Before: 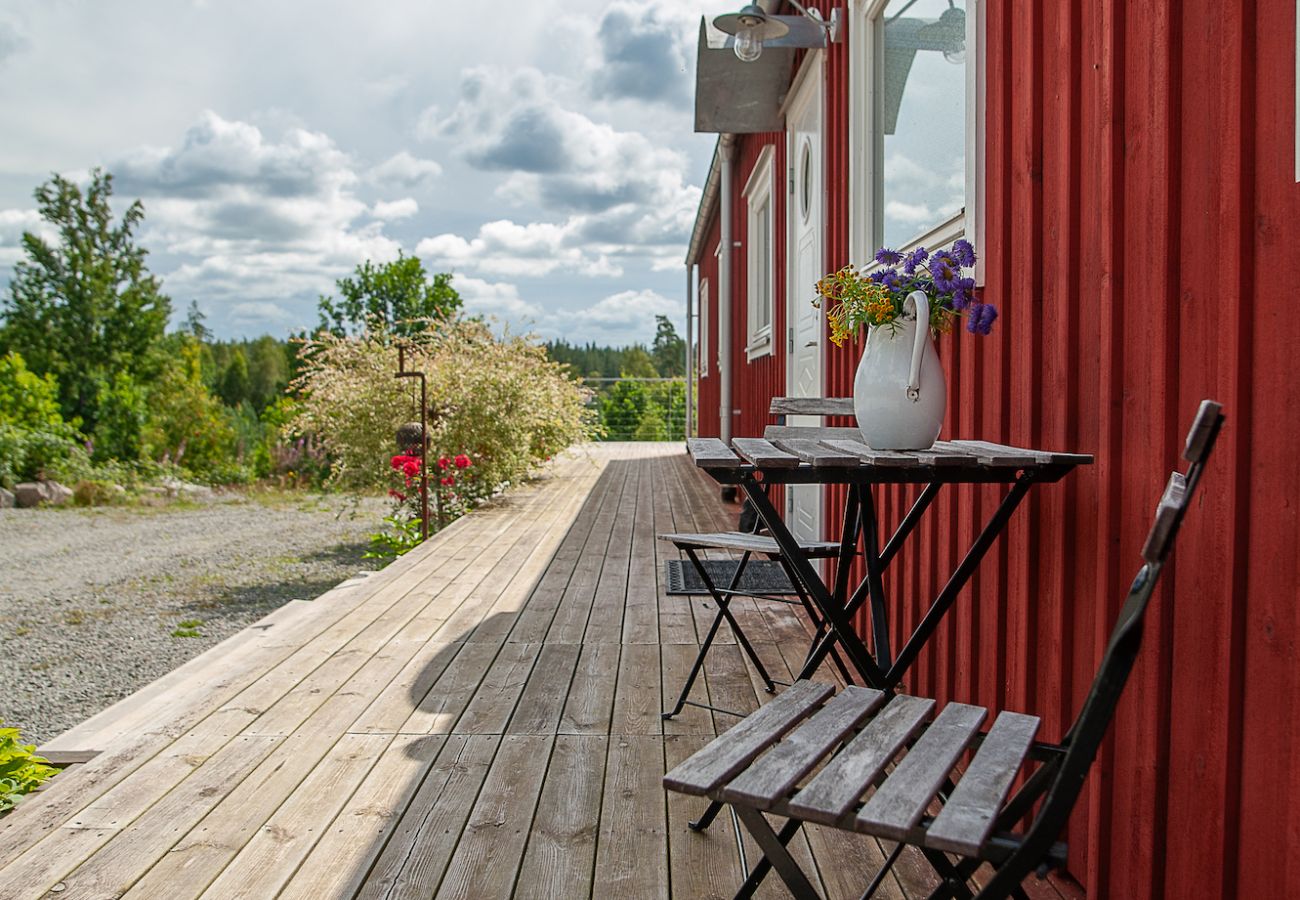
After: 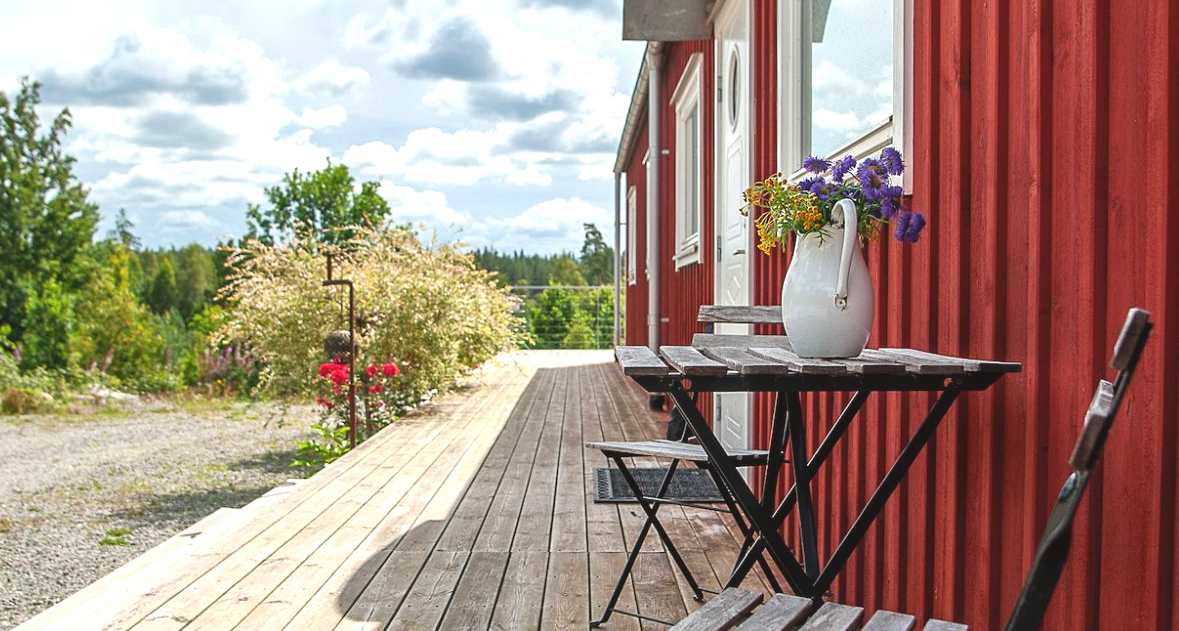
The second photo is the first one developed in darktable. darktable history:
exposure: black level correction -0.005, exposure 0.611 EV, compensate highlight preservation false
crop: left 5.601%, top 10.327%, right 3.651%, bottom 19.485%
